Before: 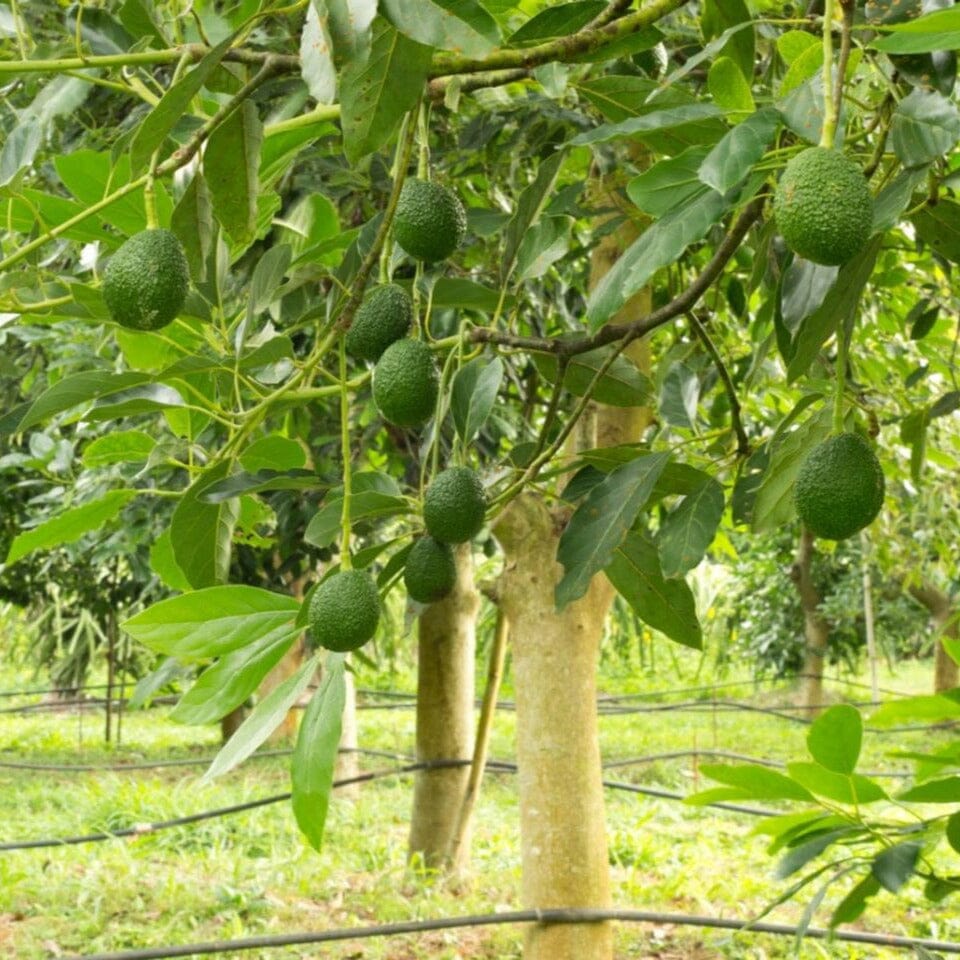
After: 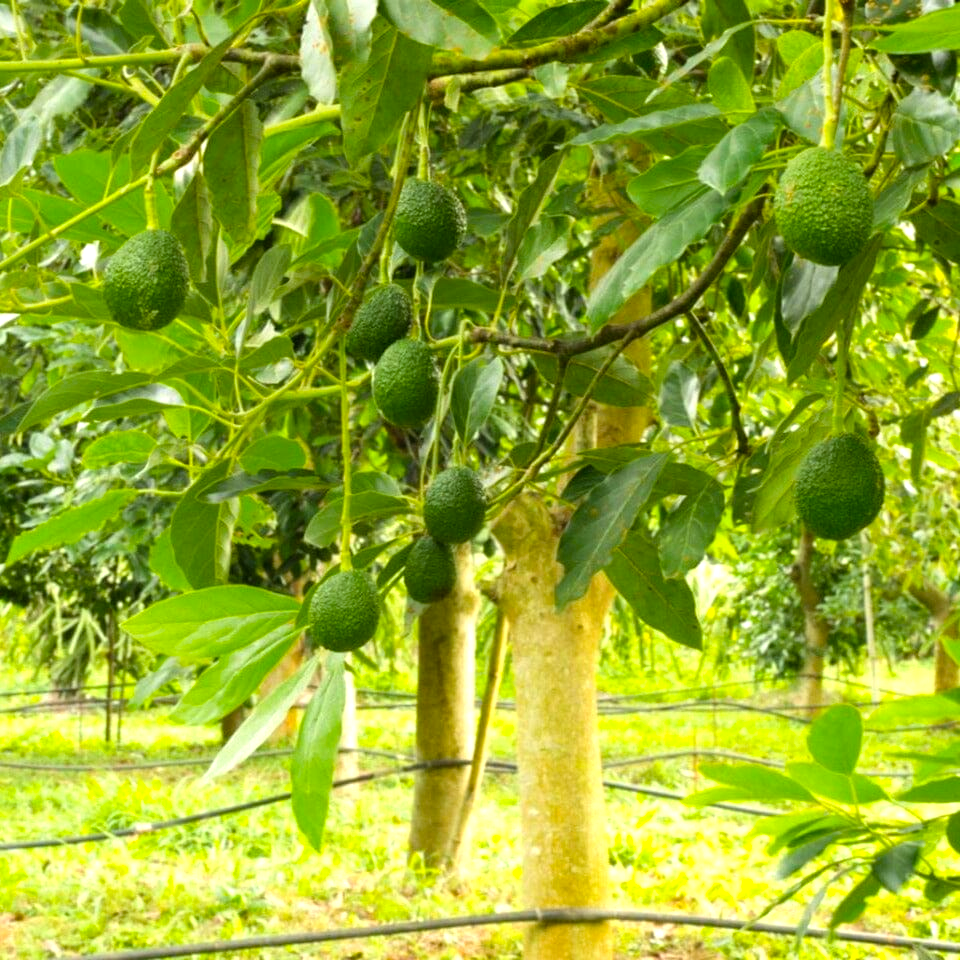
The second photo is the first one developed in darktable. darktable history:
tone equalizer: -8 EV -0.393 EV, -7 EV -0.378 EV, -6 EV -0.336 EV, -5 EV -0.192 EV, -3 EV 0.216 EV, -2 EV 0.363 EV, -1 EV 0.393 EV, +0 EV 0.407 EV, mask exposure compensation -0.494 EV
color balance rgb: perceptual saturation grading › global saturation 19.589%, global vibrance 20%
